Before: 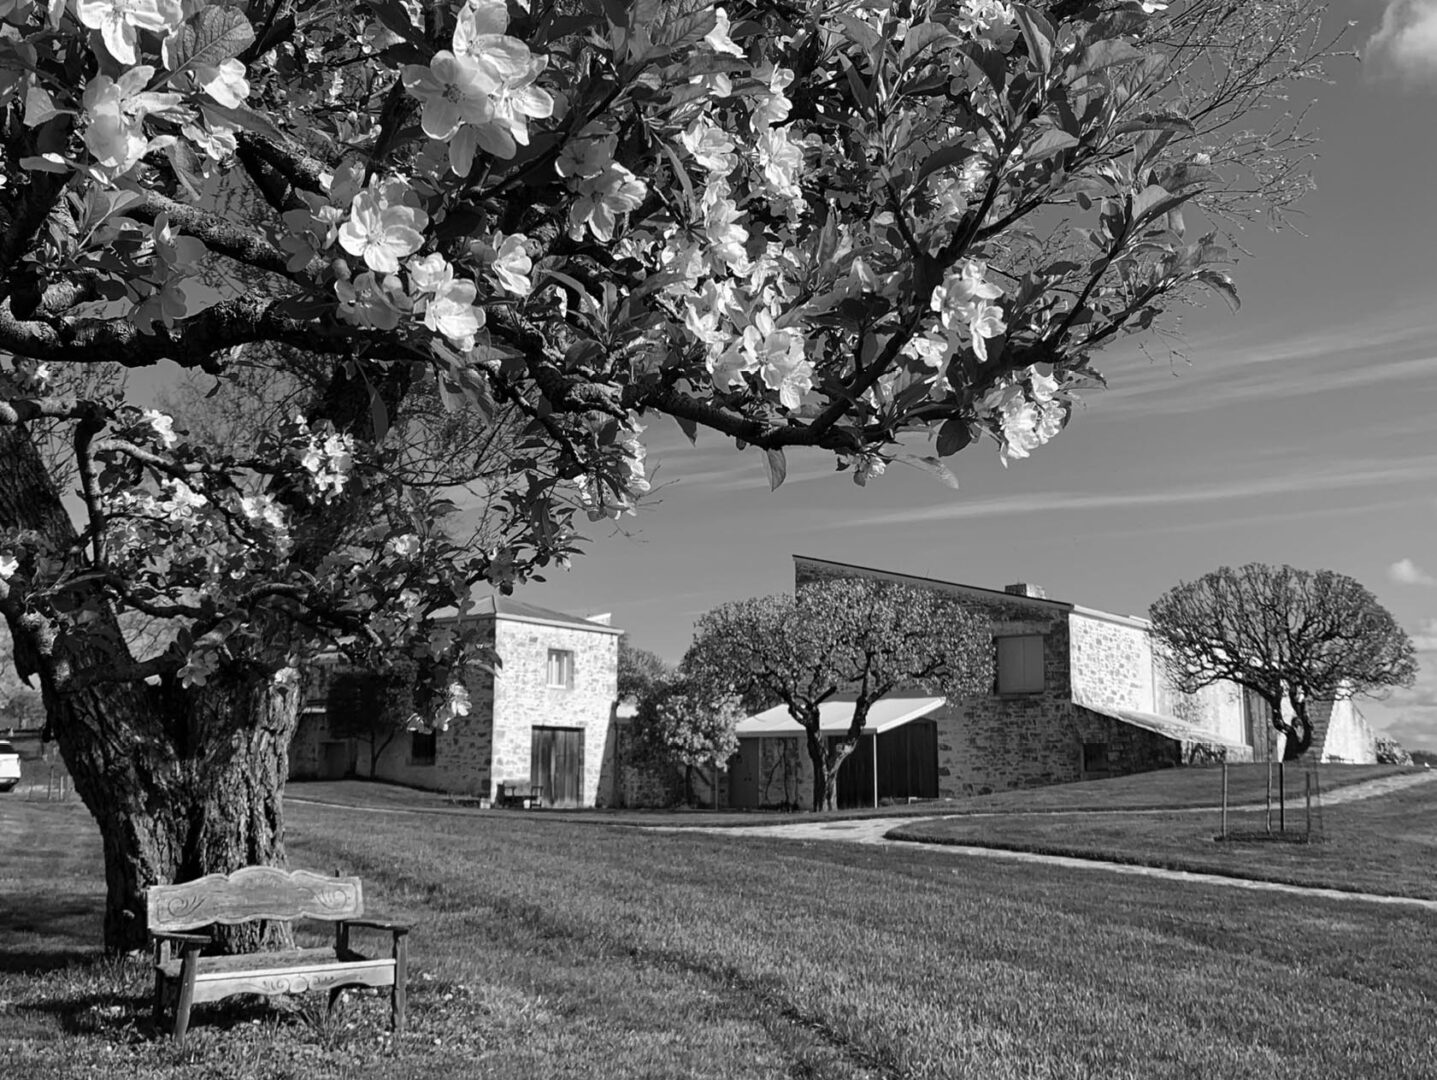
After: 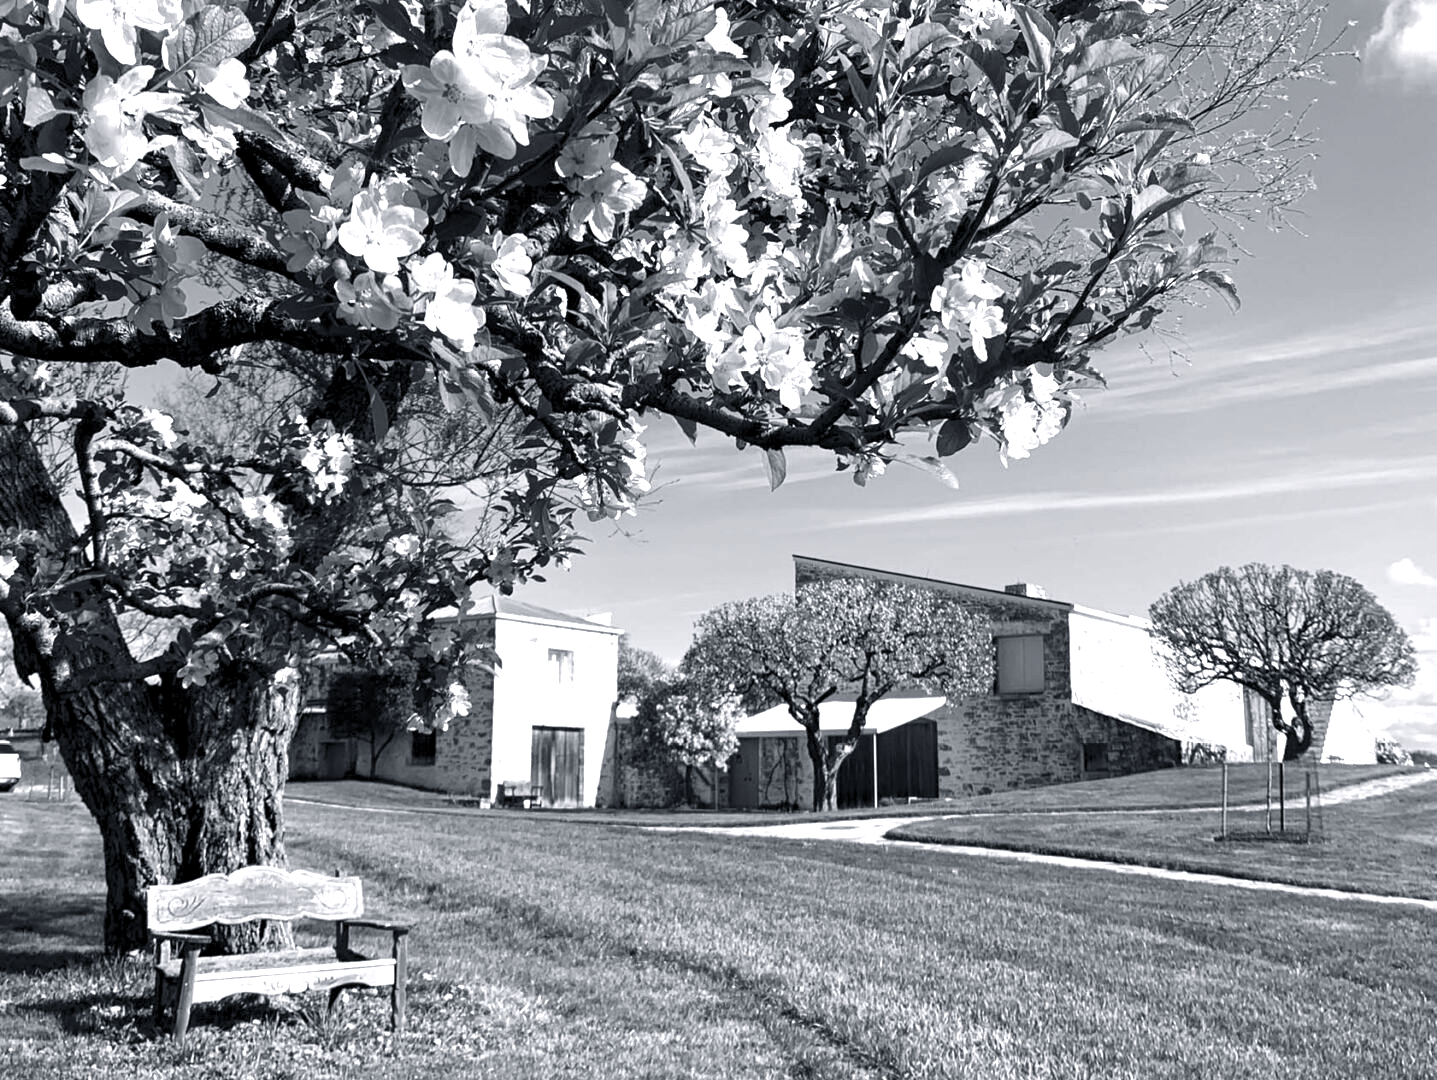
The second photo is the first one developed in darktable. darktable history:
color balance rgb: power › chroma 1.013%, power › hue 254.12°, global offset › luminance -0.242%, perceptual saturation grading › global saturation 30.193%, contrast 4.993%
exposure: black level correction 0.001, exposure 1.129 EV, compensate exposure bias true, compensate highlight preservation false
shadows and highlights: shadows 62.65, white point adjustment 0.49, highlights -34.13, compress 84.05%
